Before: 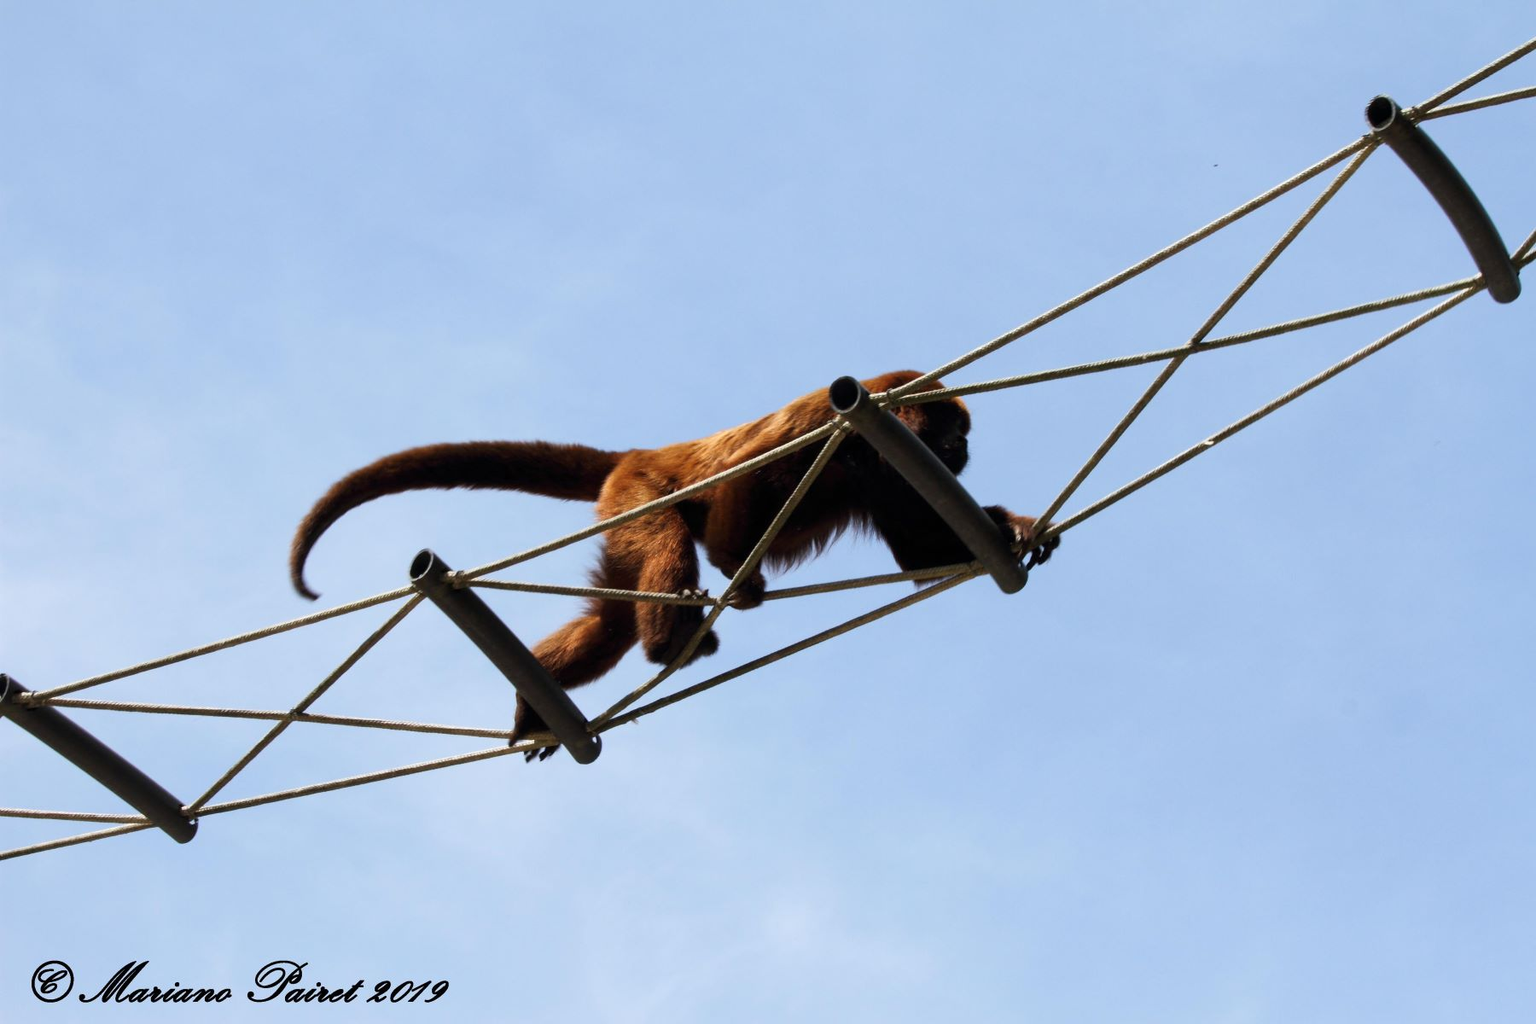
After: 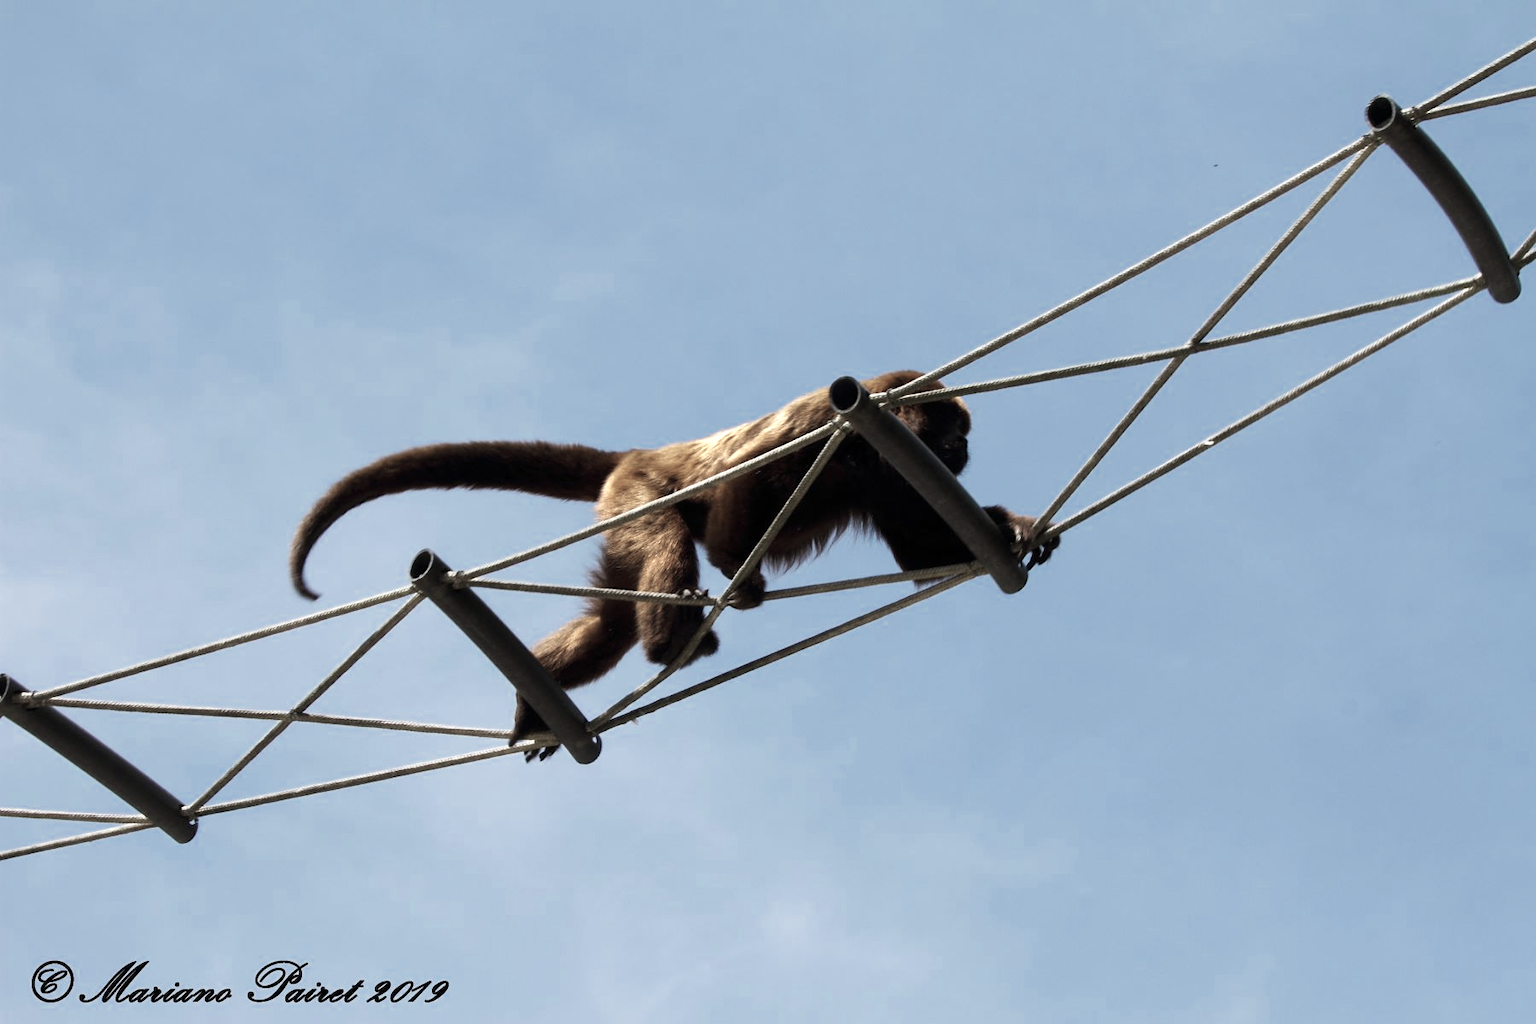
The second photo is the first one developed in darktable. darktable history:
exposure: exposure 0.128 EV, compensate highlight preservation false
color zones: curves: ch0 [(0.25, 0.667) (0.758, 0.368)]; ch1 [(0.215, 0.245) (0.761, 0.373)]; ch2 [(0.247, 0.554) (0.761, 0.436)]
